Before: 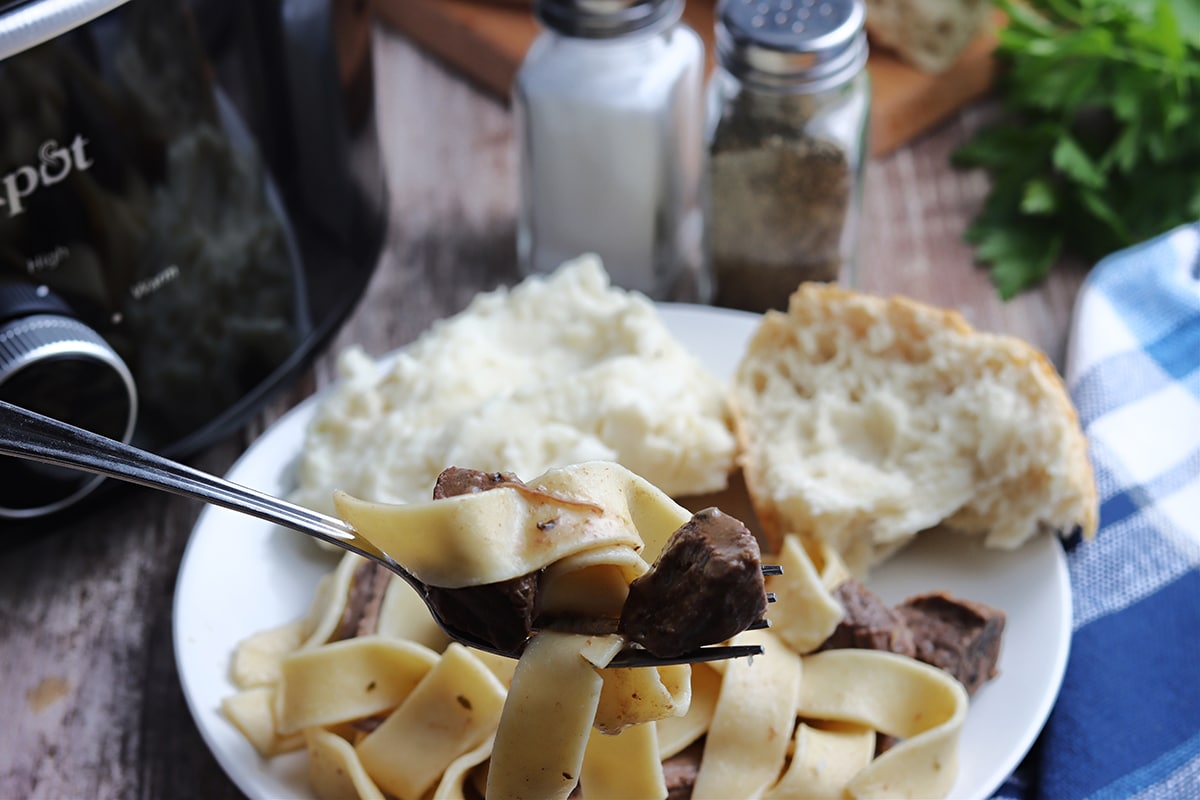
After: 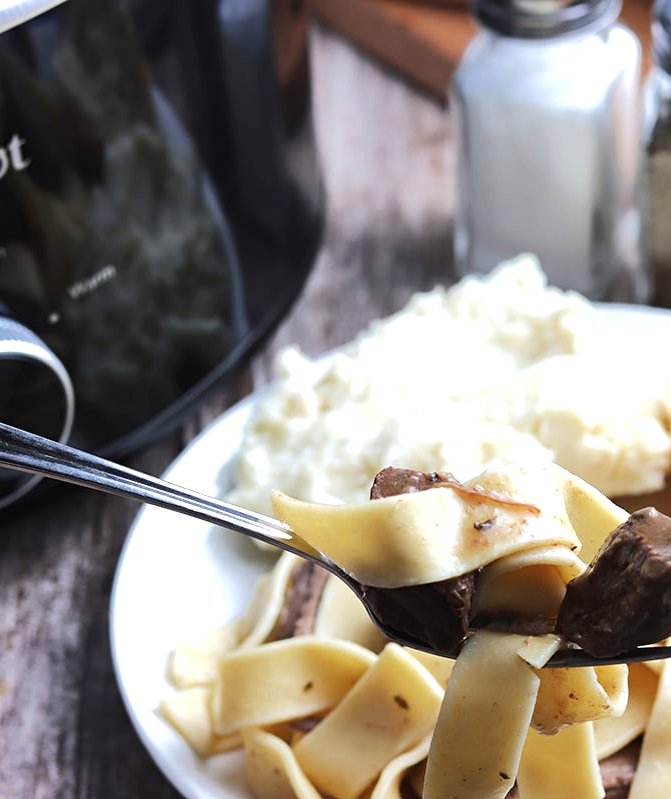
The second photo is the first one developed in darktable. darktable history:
crop: left 5.289%, right 38.753%
exposure: black level correction 0, exposure 0.702 EV, compensate highlight preservation false
